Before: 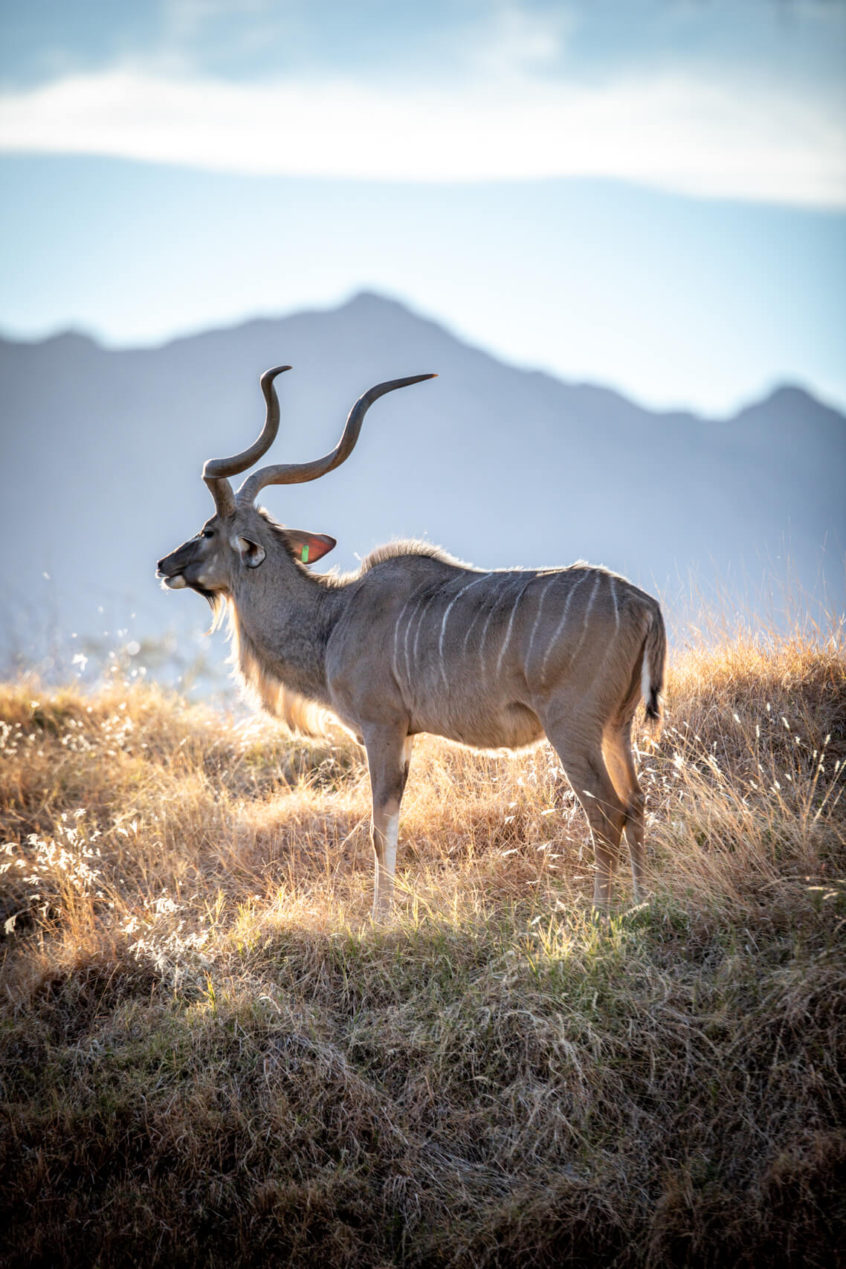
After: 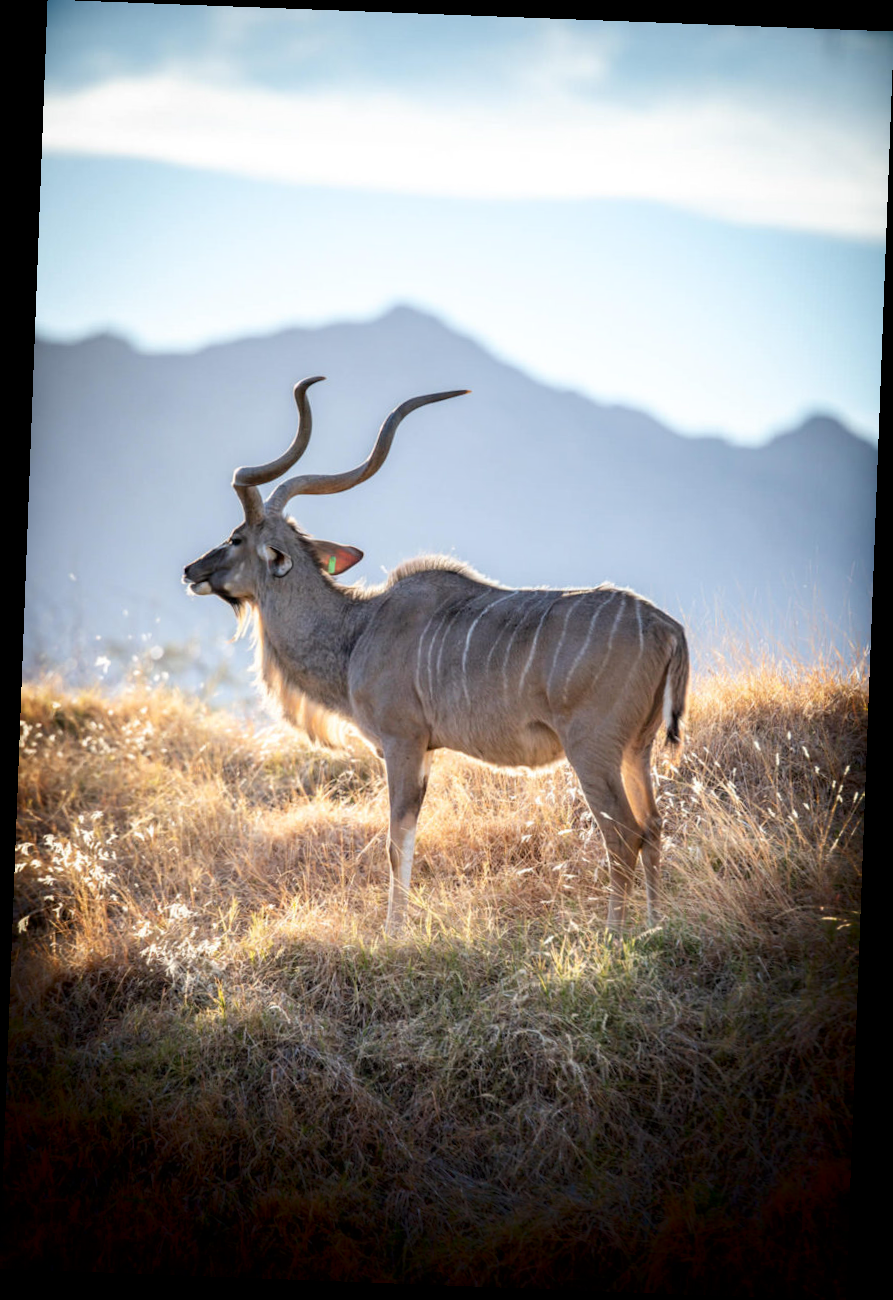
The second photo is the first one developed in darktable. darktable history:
rotate and perspective: rotation 2.17°, automatic cropping off
shadows and highlights: shadows -70, highlights 35, soften with gaussian
